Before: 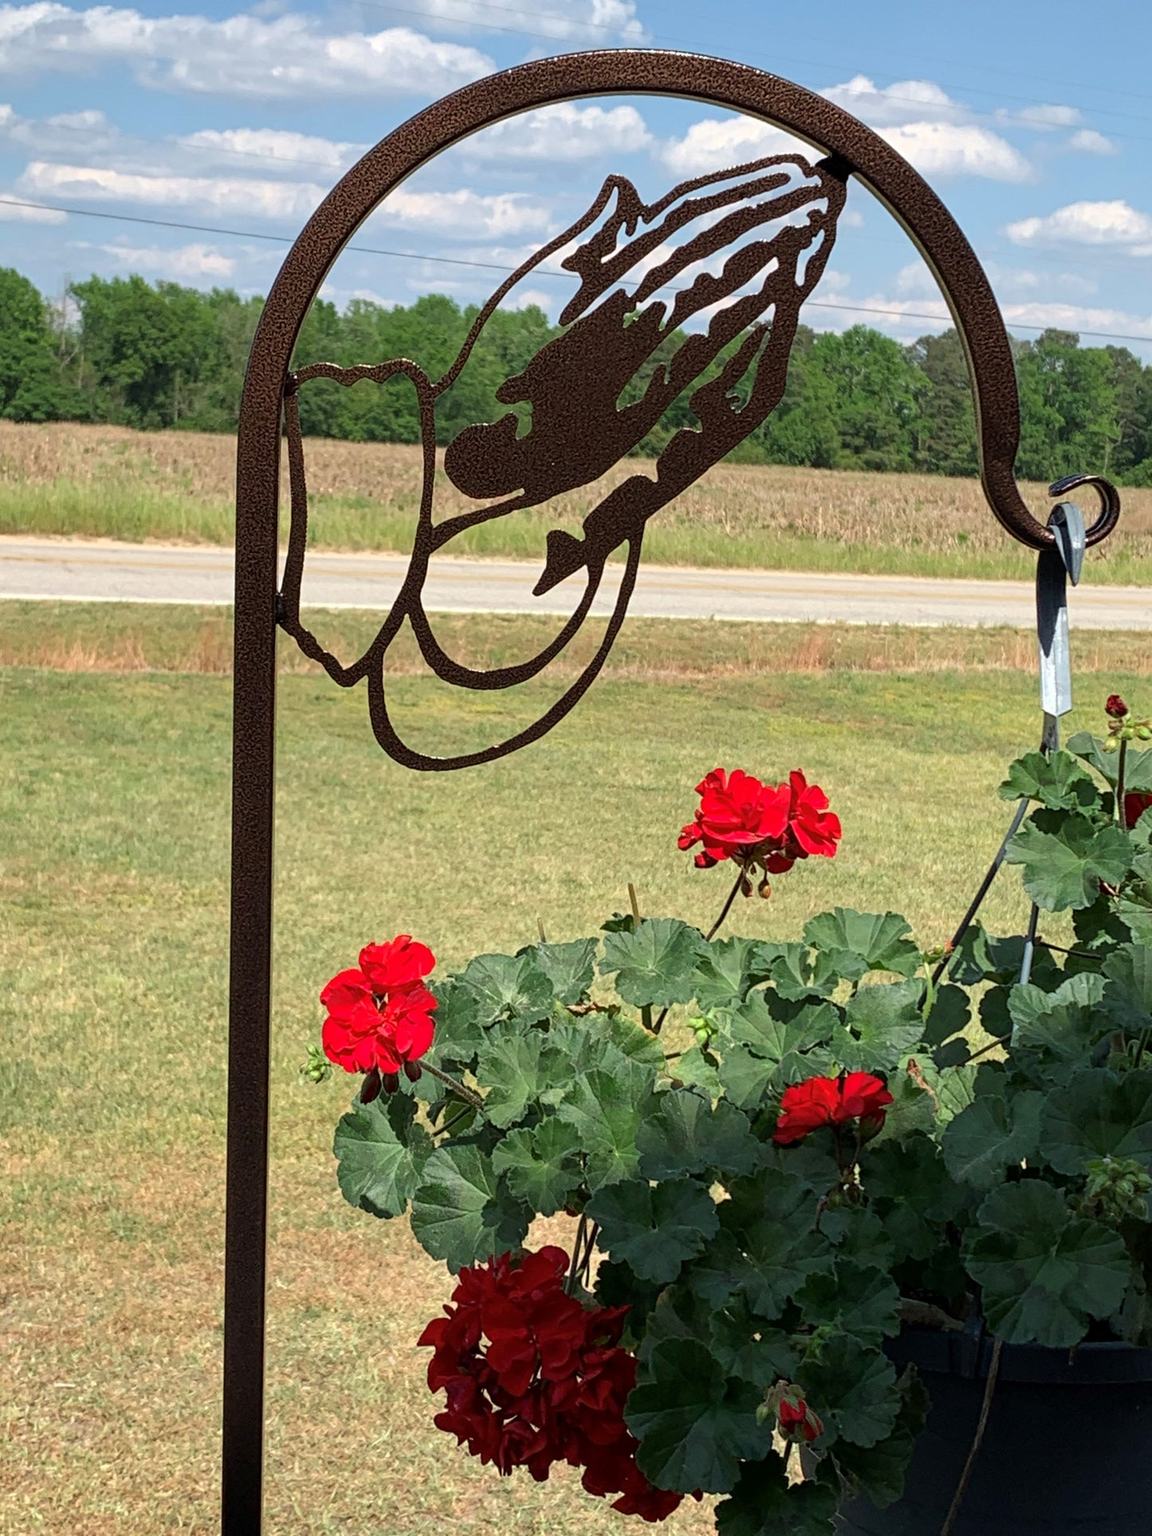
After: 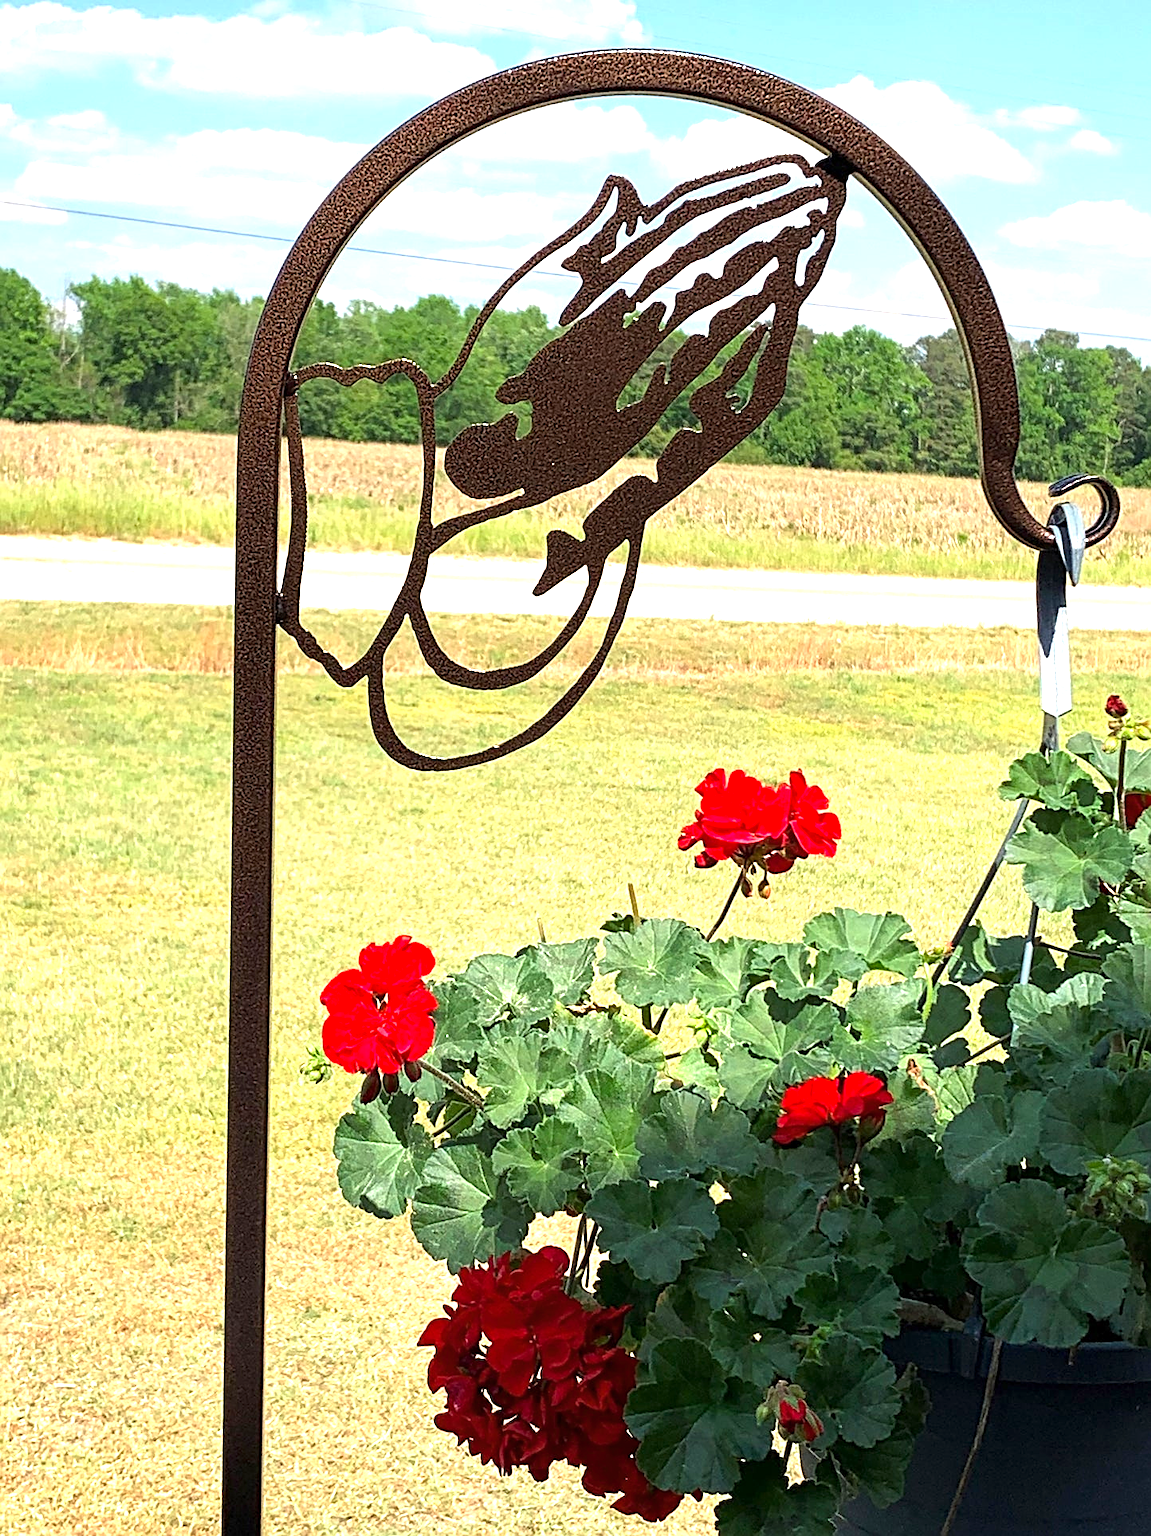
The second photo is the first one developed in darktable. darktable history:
exposure: exposure 0.561 EV, compensate highlight preservation false
sharpen: on, module defaults
color balance rgb: linear chroma grading › global chroma 8.841%, perceptual saturation grading › global saturation 0.926%, perceptual brilliance grading › global brilliance 29.751%, saturation formula JzAzBz (2021)
